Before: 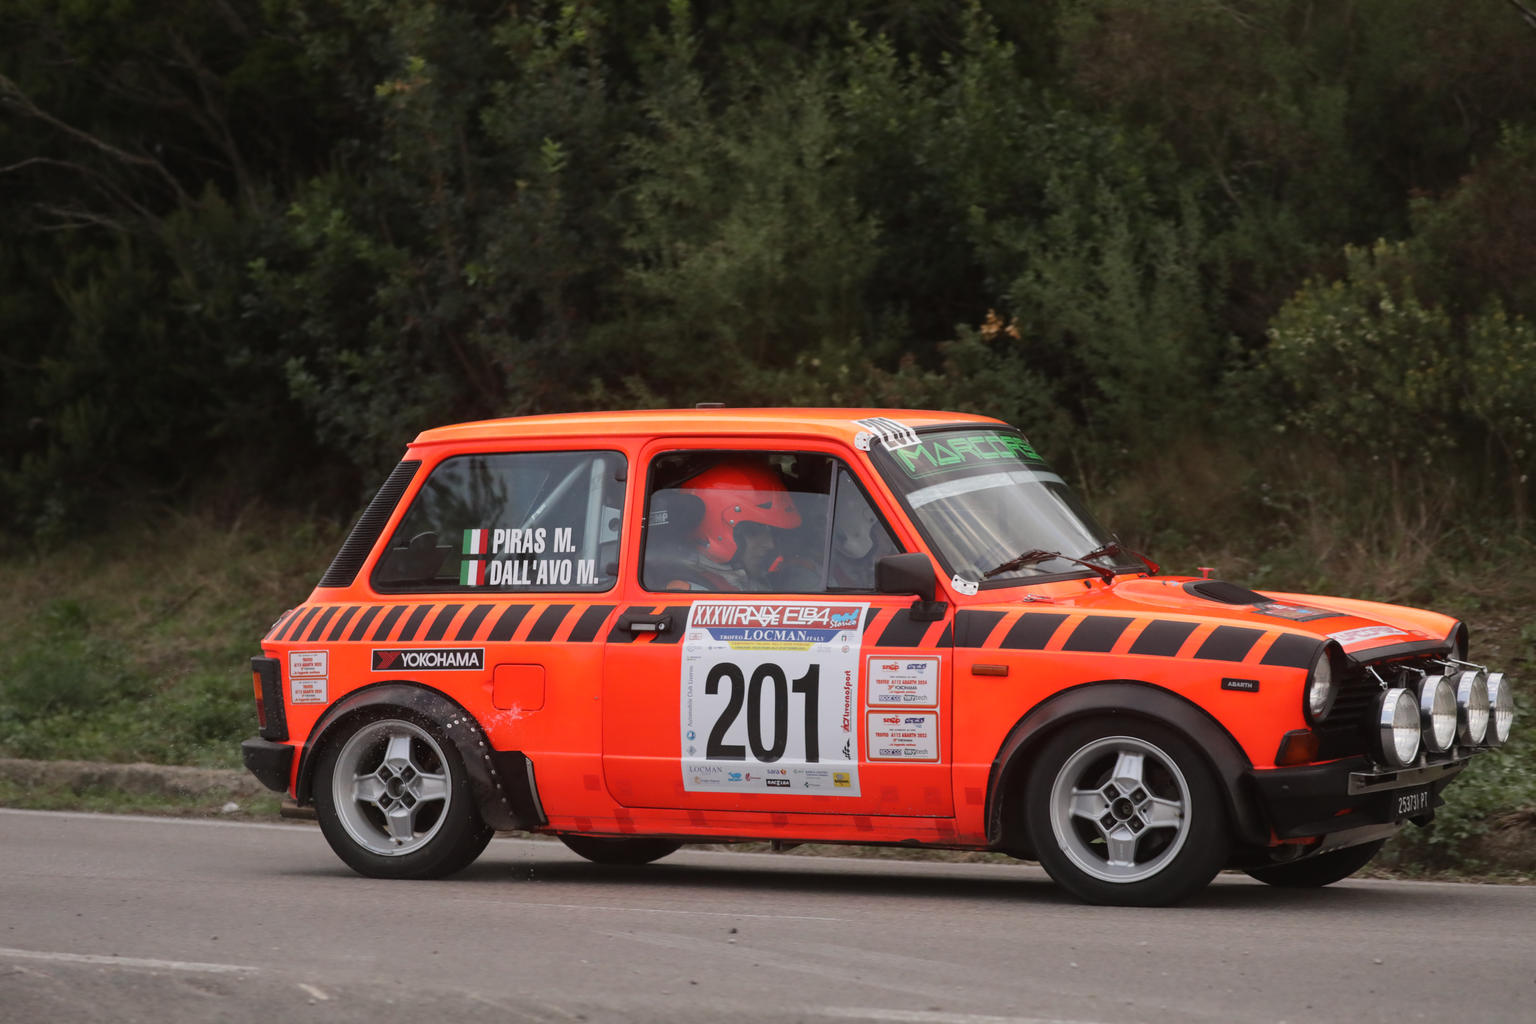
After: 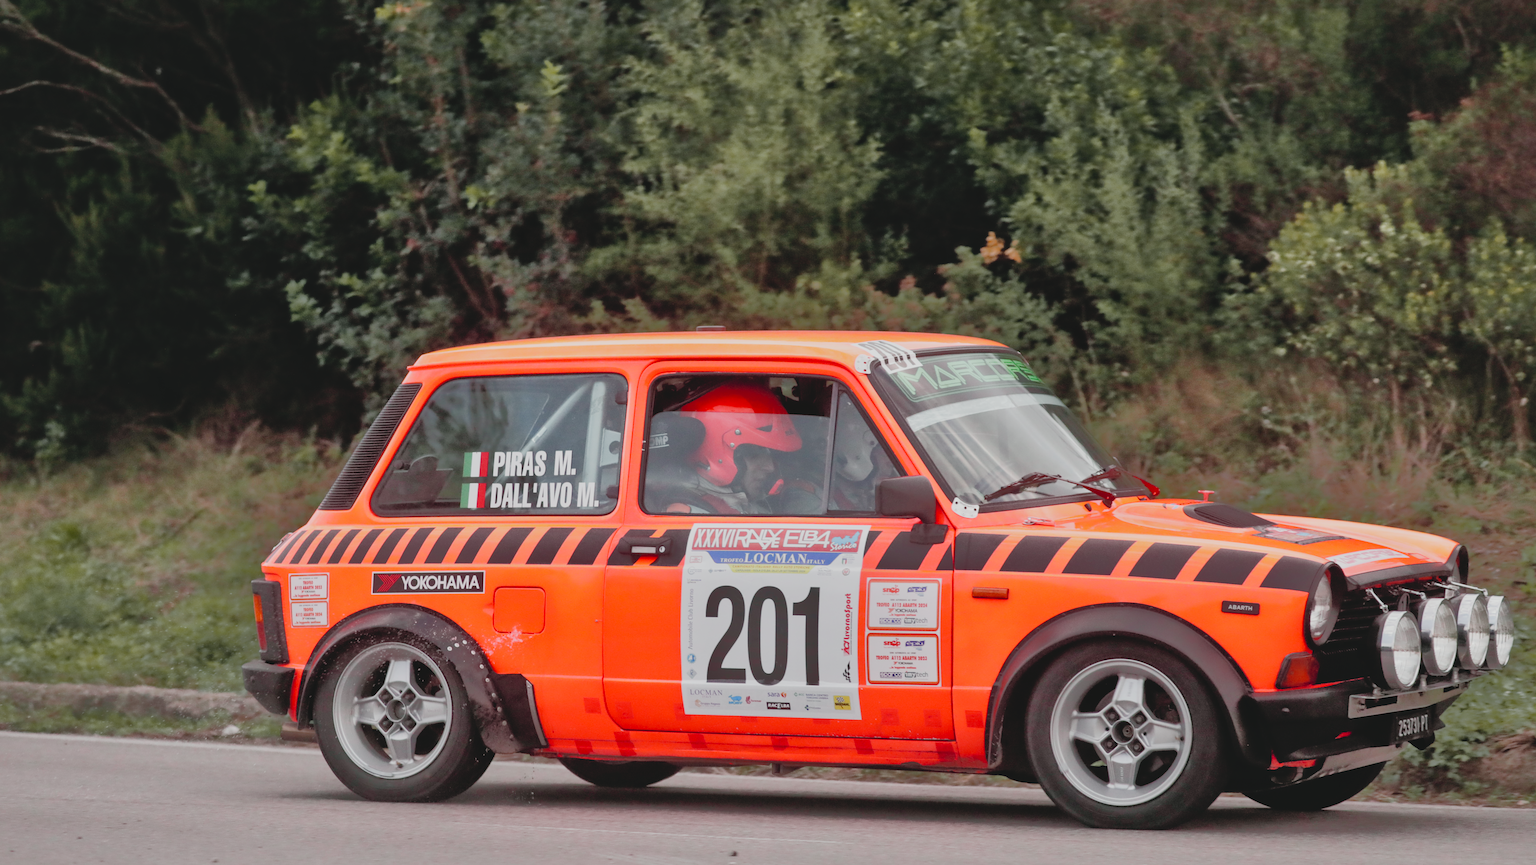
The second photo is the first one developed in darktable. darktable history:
contrast brightness saturation: contrast 0.043, saturation 0.153
exposure: exposure -0.147 EV, compensate exposure bias true, compensate highlight preservation false
tone equalizer: -8 EV -0.509 EV, -7 EV -0.325 EV, -6 EV -0.098 EV, -5 EV 0.395 EV, -4 EV 0.988 EV, -3 EV 0.825 EV, -2 EV -0.008 EV, -1 EV 0.134 EV, +0 EV -0.009 EV
crop: top 7.582%, bottom 7.874%
shadows and highlights: on, module defaults
filmic rgb: black relative exposure -7.09 EV, white relative exposure 5.38 EV, threshold 3.06 EV, hardness 3.03, add noise in highlights 0.002, preserve chrominance no, color science v3 (2019), use custom middle-gray values true, contrast in highlights soft, enable highlight reconstruction true
tone curve: curves: ch0 [(0, 0.046) (0.04, 0.074) (0.831, 0.861) (1, 1)]; ch1 [(0, 0) (0.146, 0.159) (0.338, 0.365) (0.417, 0.455) (0.489, 0.486) (0.504, 0.502) (0.529, 0.537) (0.563, 0.567) (1, 1)]; ch2 [(0, 0) (0.307, 0.298) (0.388, 0.375) (0.443, 0.456) (0.485, 0.492) (0.544, 0.525) (1, 1)], color space Lab, independent channels, preserve colors none
